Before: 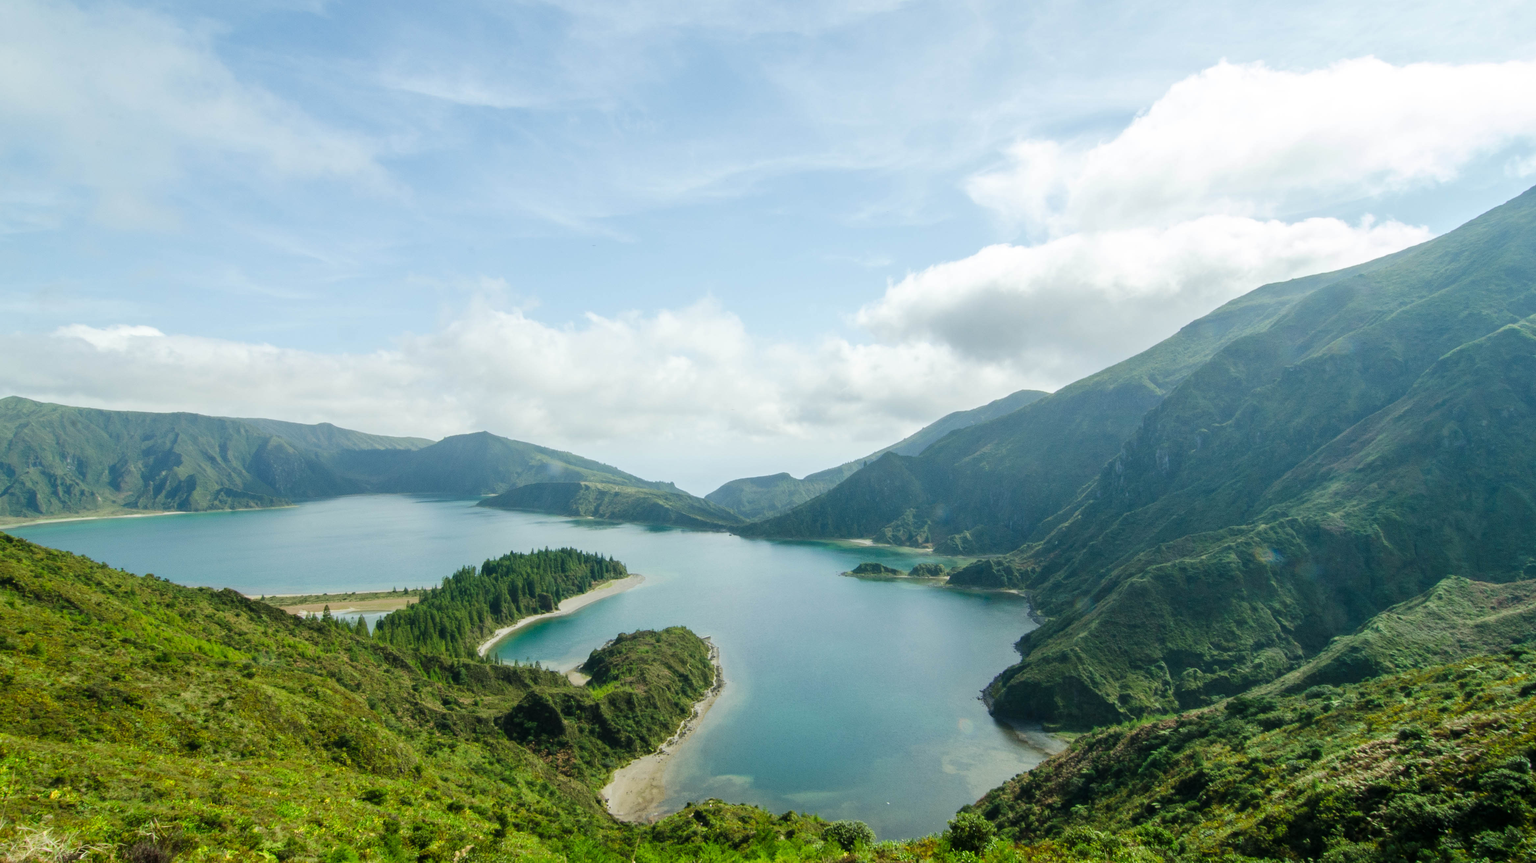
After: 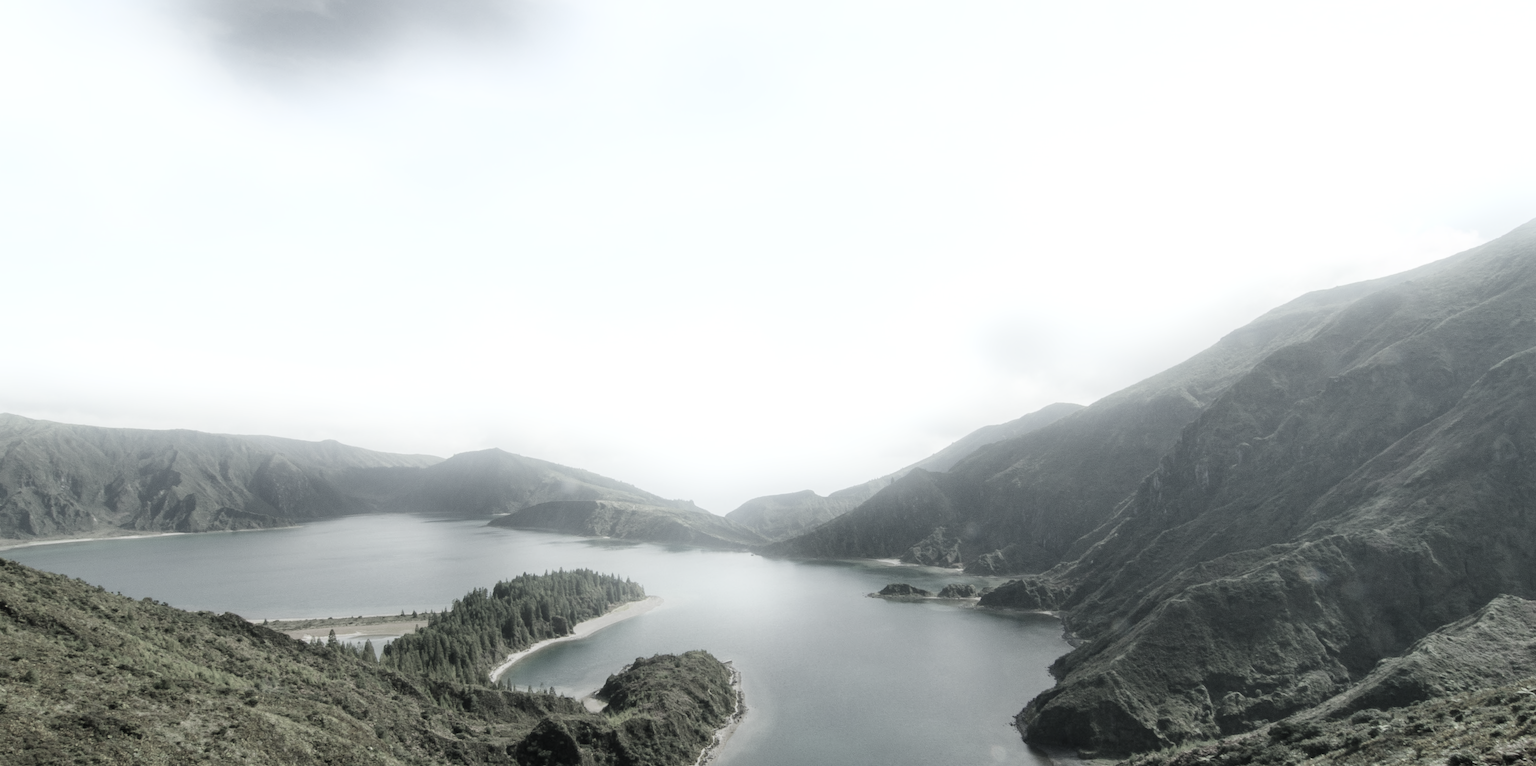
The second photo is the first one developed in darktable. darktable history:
crop and rotate: angle 0.2°, left 0.275%, right 3.127%, bottom 14.18%
bloom: on, module defaults
color correction: saturation 0.2
